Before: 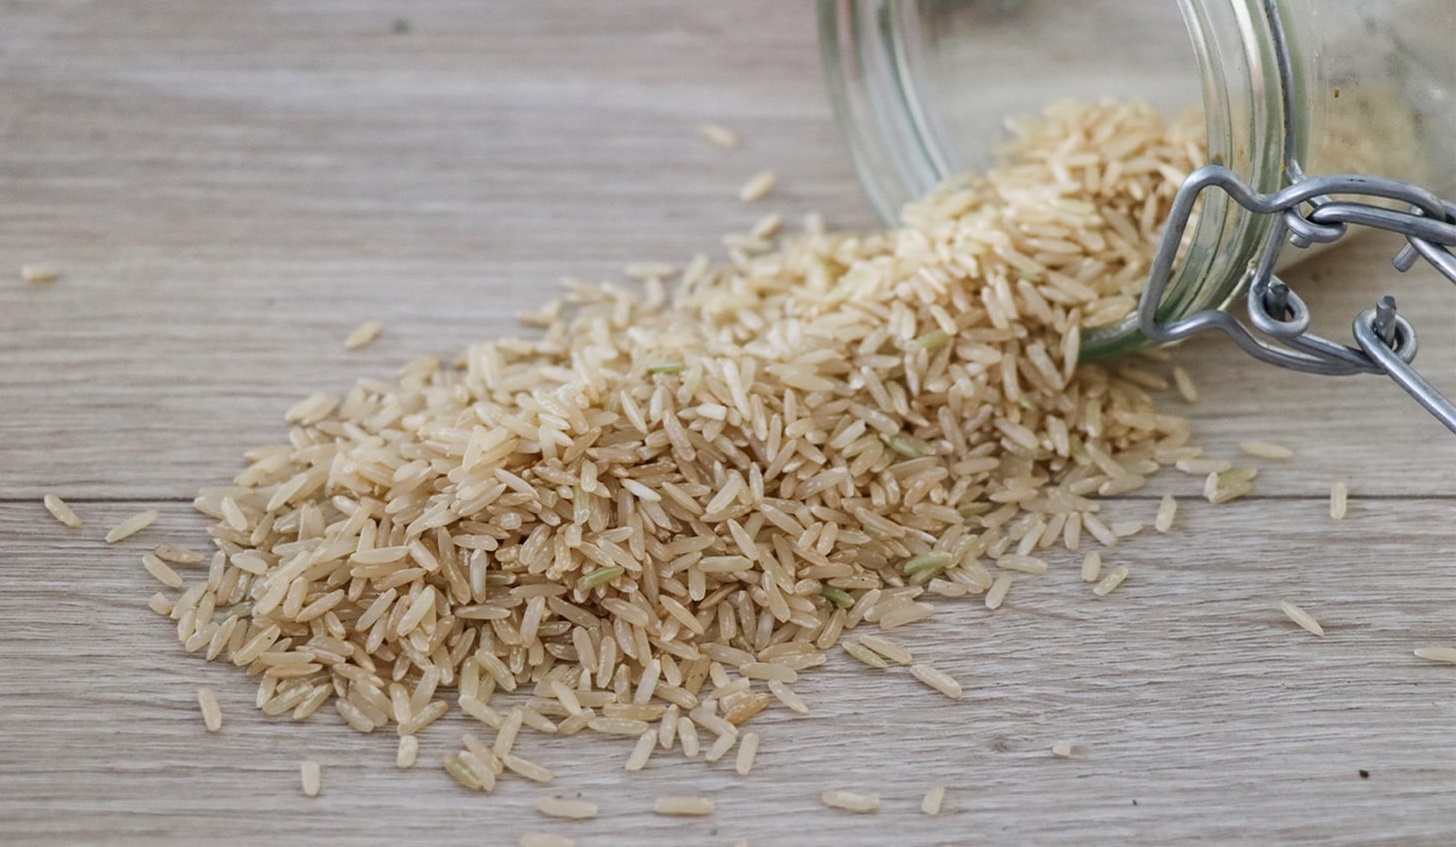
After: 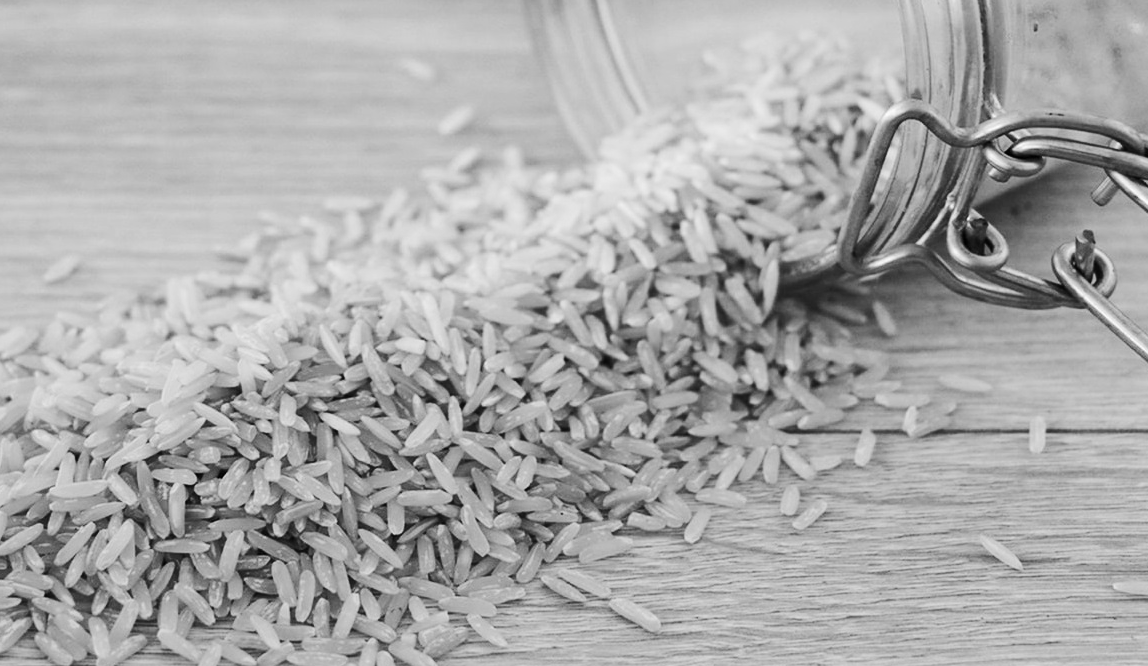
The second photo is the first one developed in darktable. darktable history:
tone curve: curves: ch0 [(0, 0) (0.003, 0.008) (0.011, 0.011) (0.025, 0.018) (0.044, 0.028) (0.069, 0.039) (0.1, 0.056) (0.136, 0.081) (0.177, 0.118) (0.224, 0.164) (0.277, 0.223) (0.335, 0.3) (0.399, 0.399) (0.468, 0.51) (0.543, 0.618) (0.623, 0.71) (0.709, 0.79) (0.801, 0.865) (0.898, 0.93) (1, 1)], preserve colors none
crop and rotate: left 20.74%, top 7.912%, right 0.375%, bottom 13.378%
exposure: black level correction 0.002, compensate highlight preservation false
monochrome: a 16.06, b 15.48, size 1
white balance: red 1.045, blue 0.932
